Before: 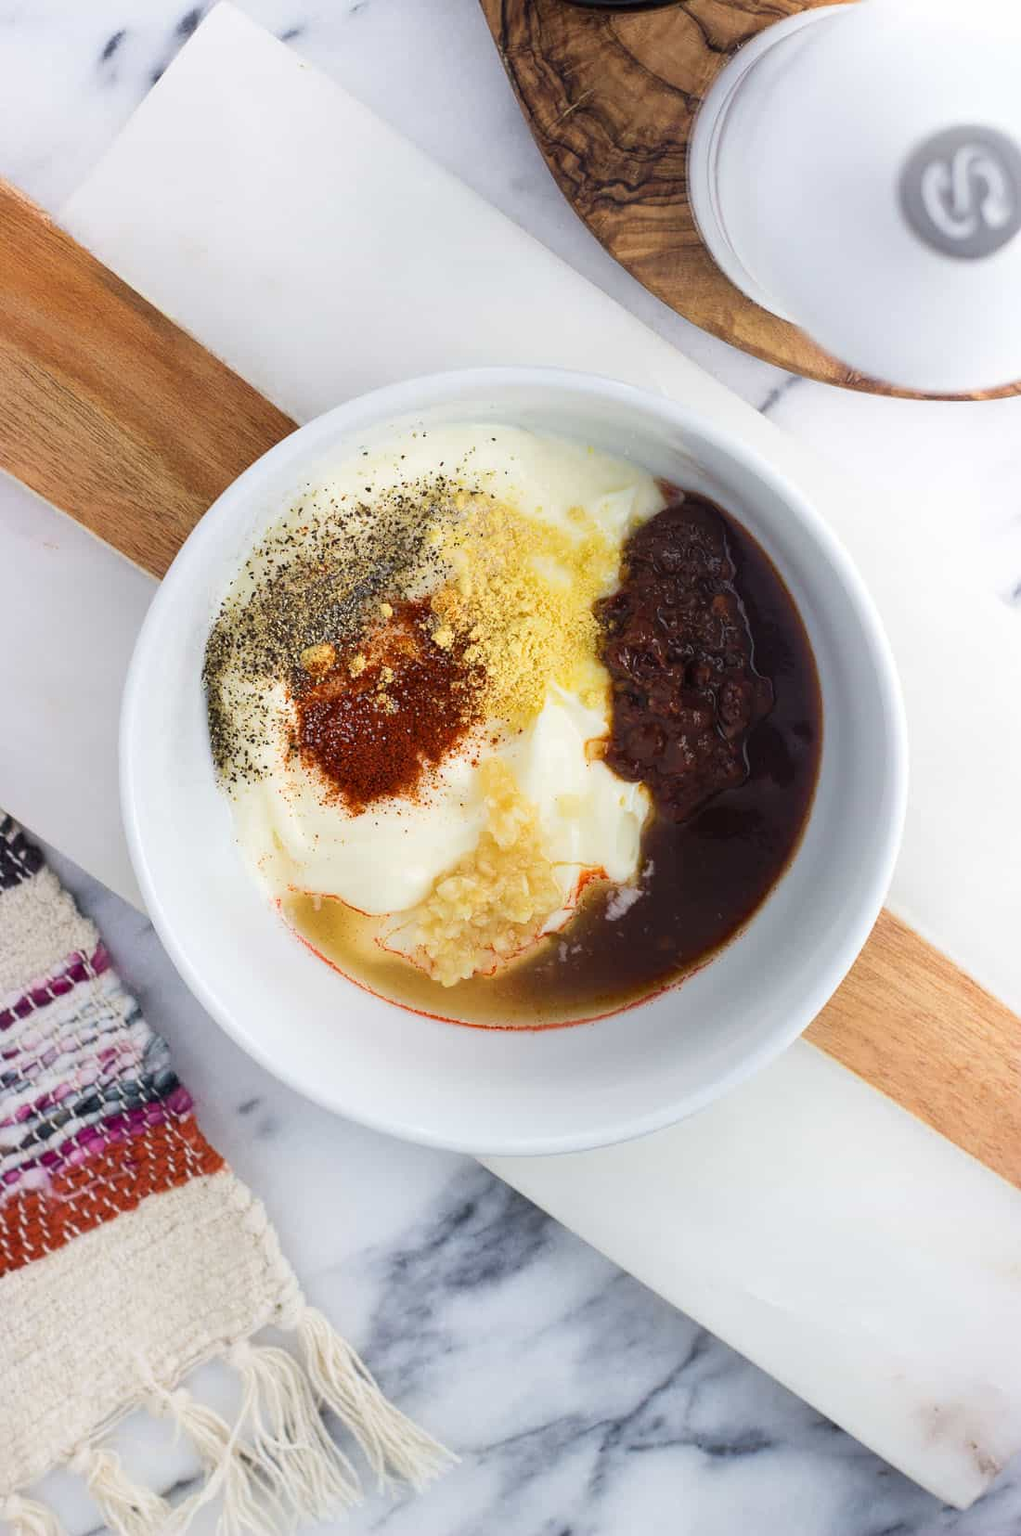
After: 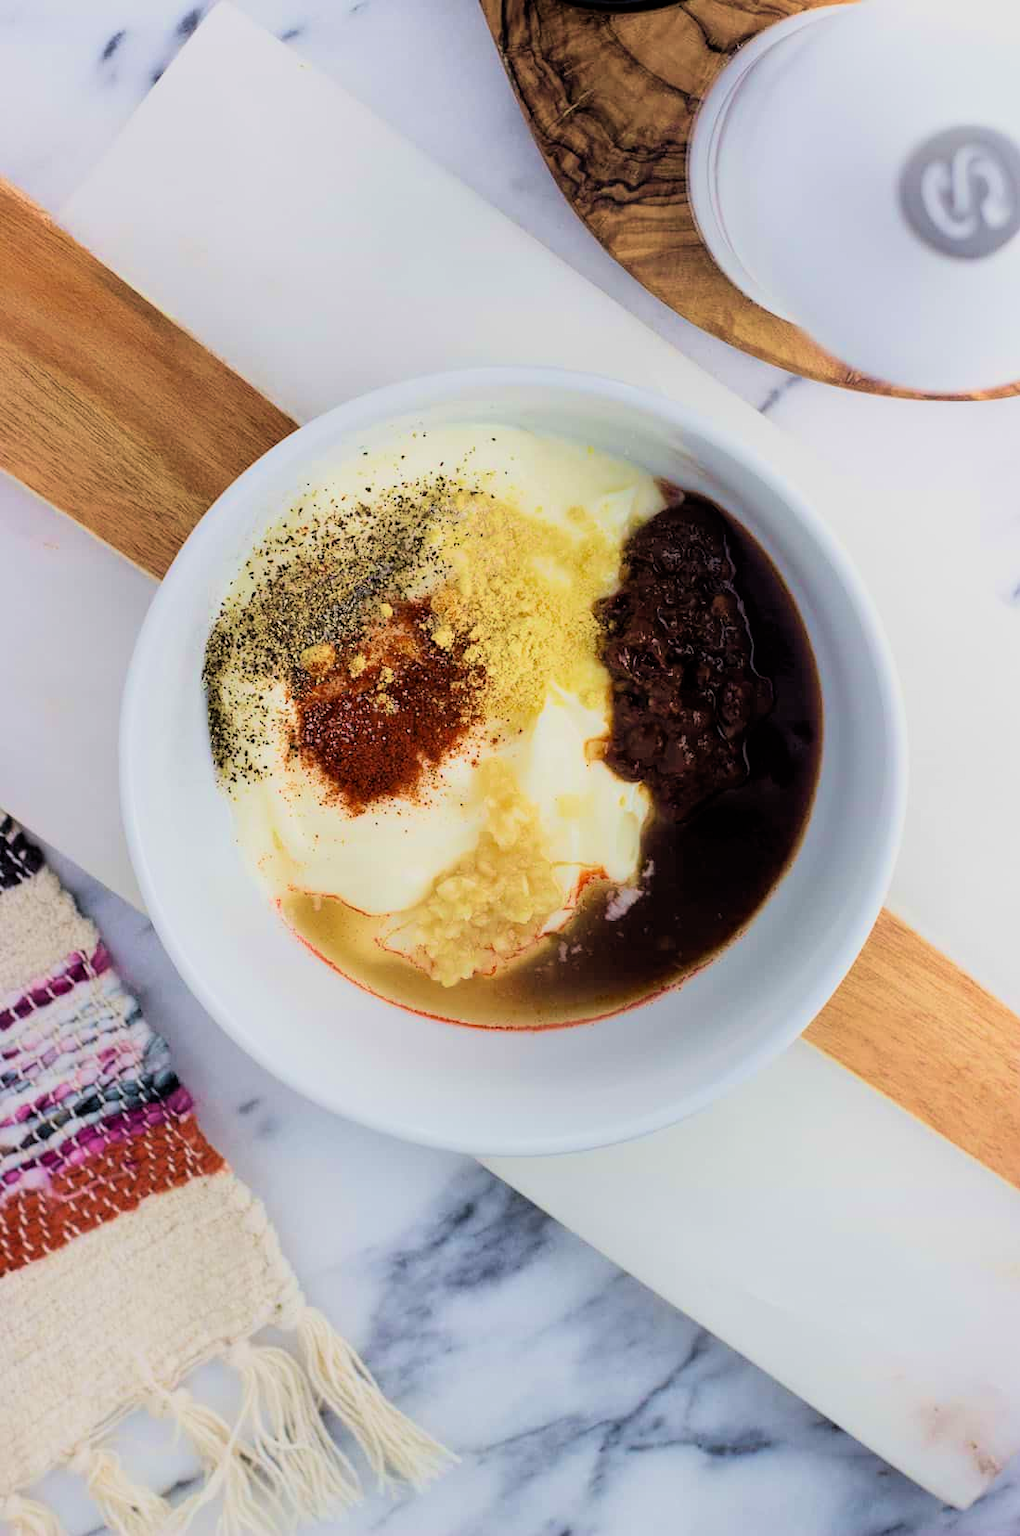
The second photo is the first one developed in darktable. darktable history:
velvia: strength 44.34%
filmic rgb: black relative exposure -7.72 EV, white relative exposure 4.42 EV, hardness 3.76, latitude 50.1%, contrast 1.1, color science v6 (2022), enable highlight reconstruction true
